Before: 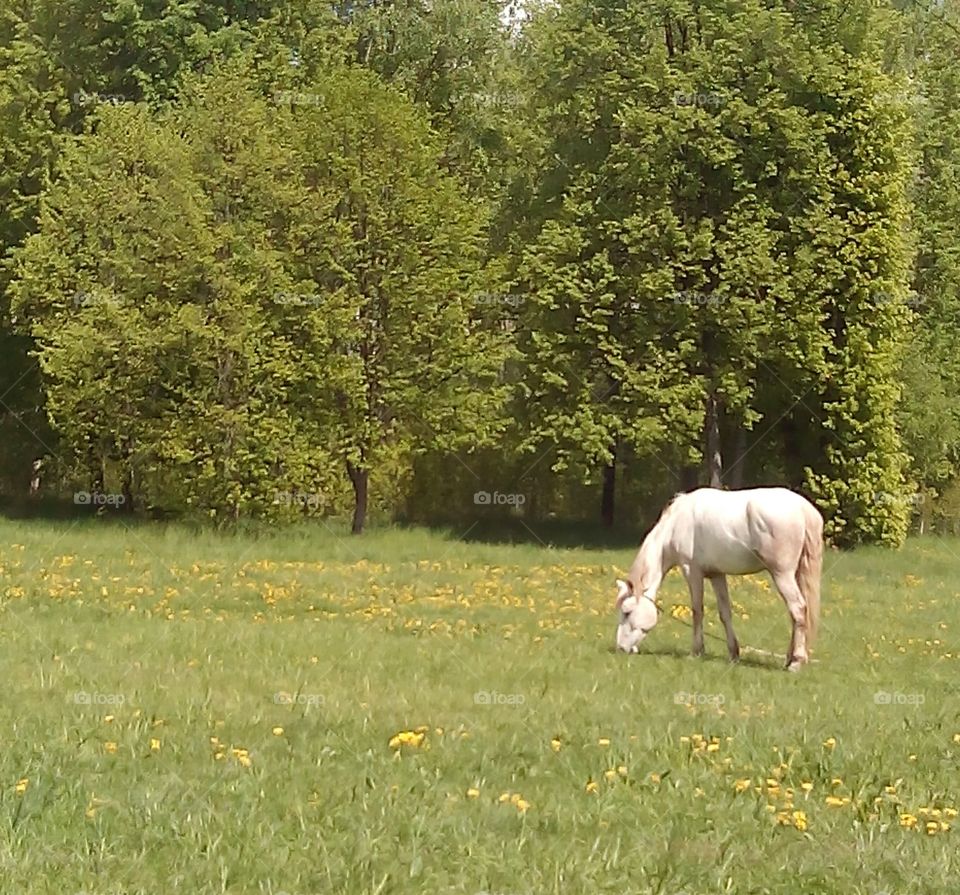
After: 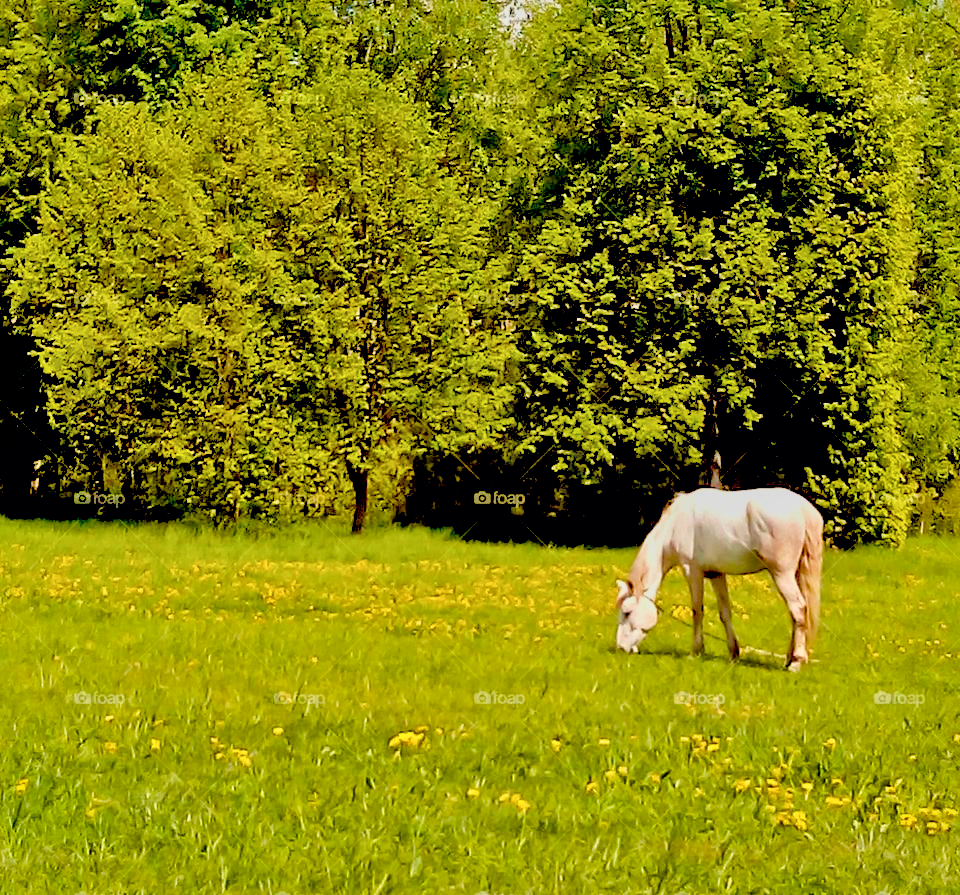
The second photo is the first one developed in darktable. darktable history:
exposure: black level correction 0.056, compensate highlight preservation false
color balance rgb: linear chroma grading › global chroma 15%, perceptual saturation grading › global saturation 30%
tone equalizer: -8 EV 2 EV, -7 EV 2 EV, -6 EV 2 EV, -5 EV 2 EV, -4 EV 2 EV, -3 EV 1.5 EV, -2 EV 1 EV, -1 EV 0.5 EV
shadows and highlights: low approximation 0.01, soften with gaussian
filmic rgb: black relative exposure -7.65 EV, white relative exposure 4.56 EV, hardness 3.61, color science v6 (2022)
local contrast: mode bilateral grid, contrast 20, coarseness 50, detail 159%, midtone range 0.2
